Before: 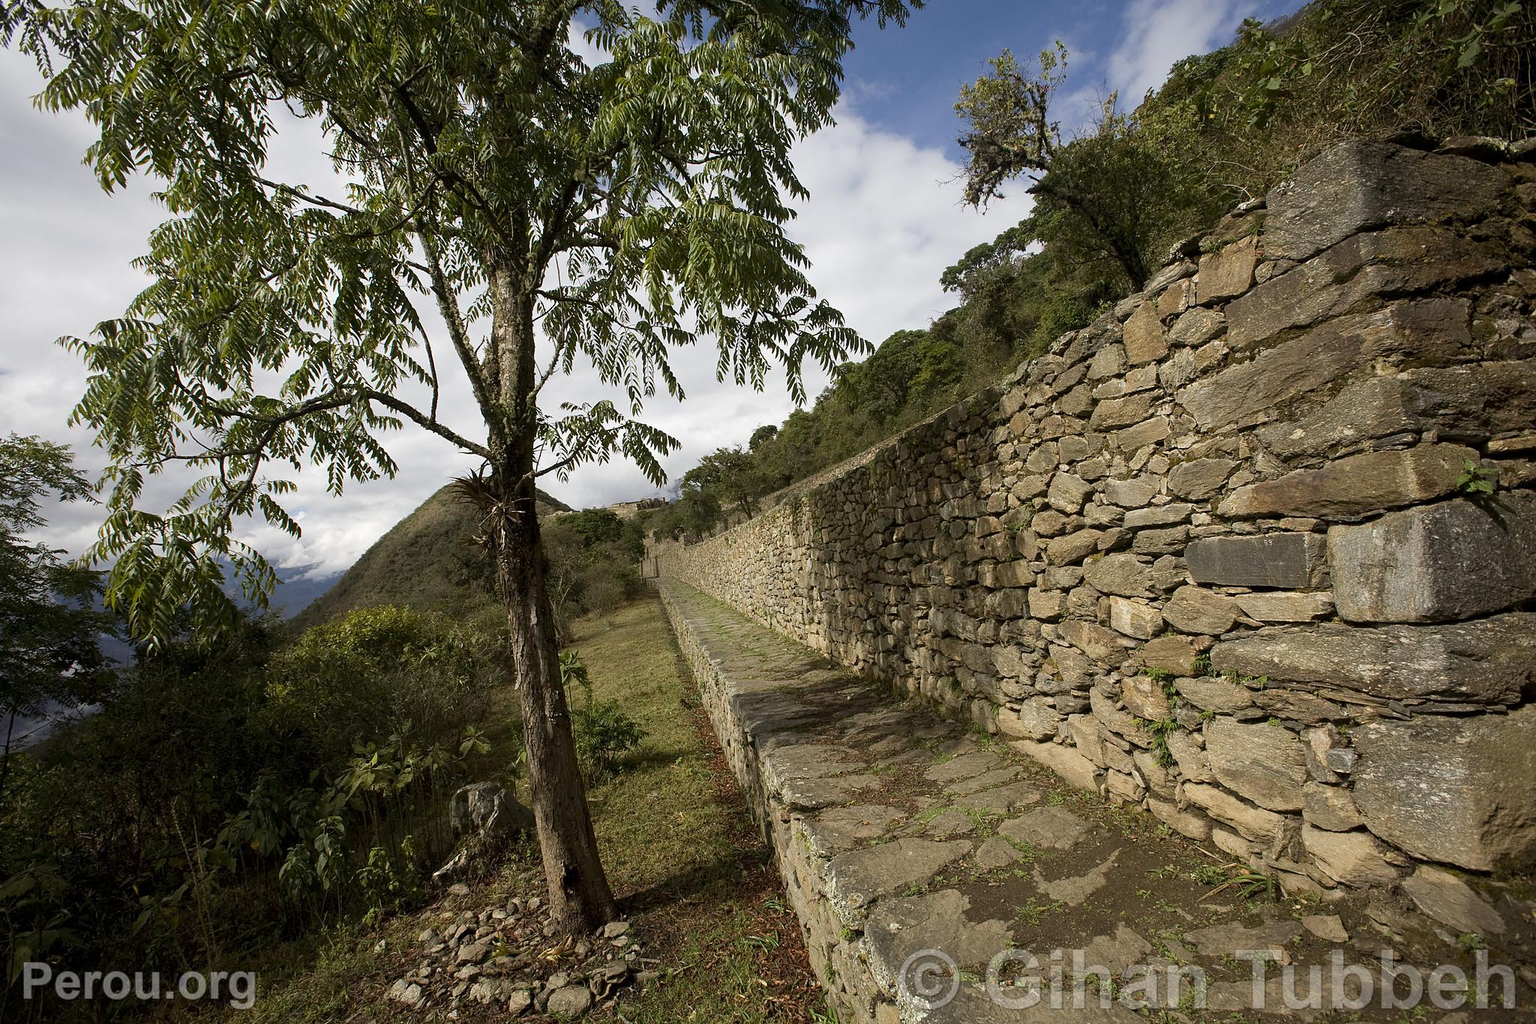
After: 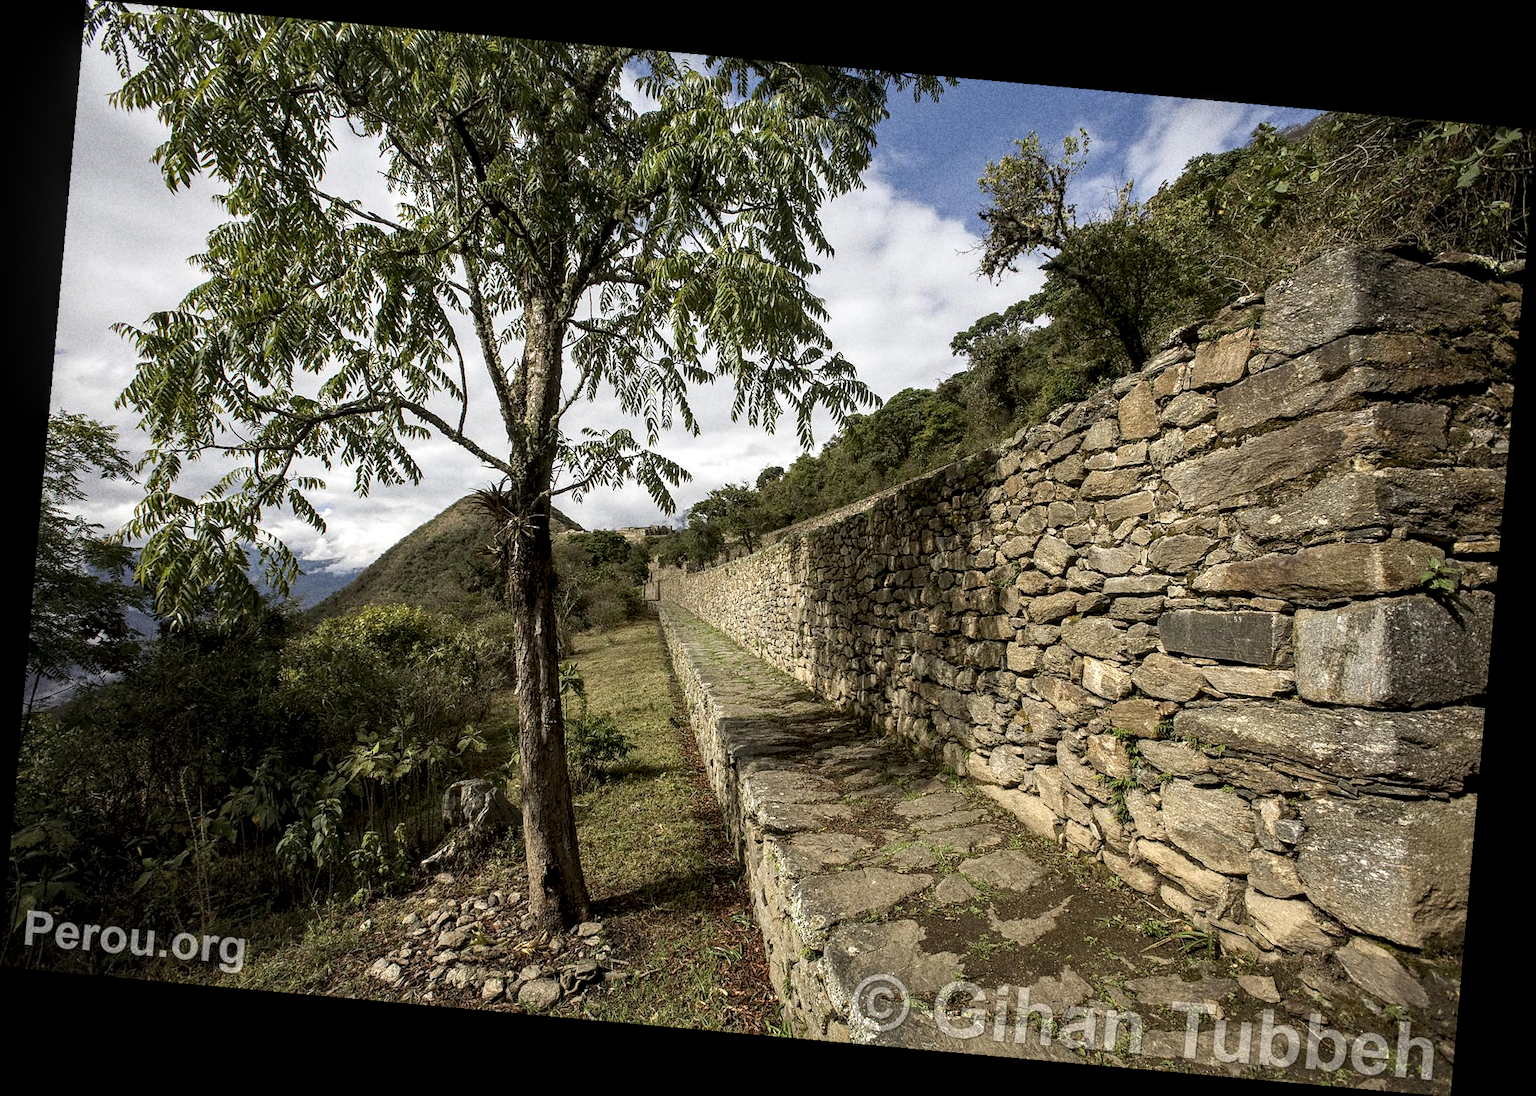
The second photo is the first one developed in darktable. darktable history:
grain: coarseness 11.82 ISO, strength 36.67%, mid-tones bias 74.17%
rotate and perspective: rotation 5.12°, automatic cropping off
local contrast: detail 160%
